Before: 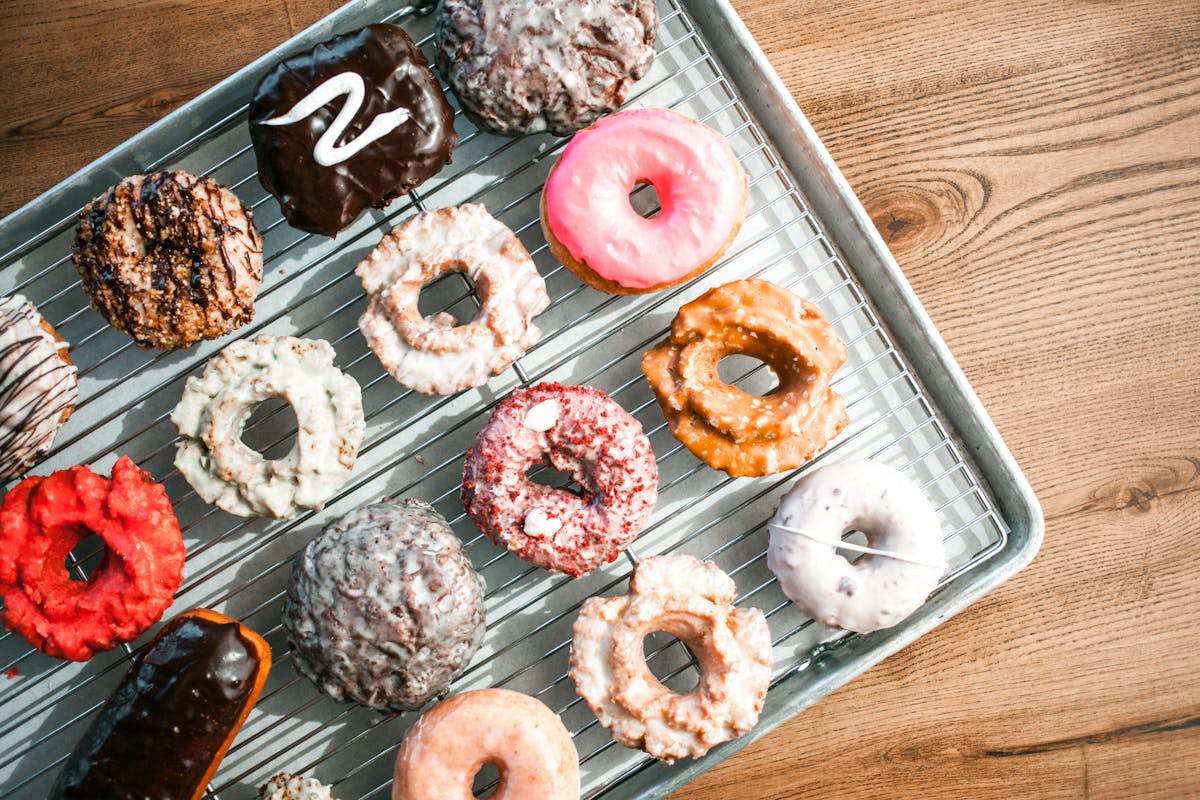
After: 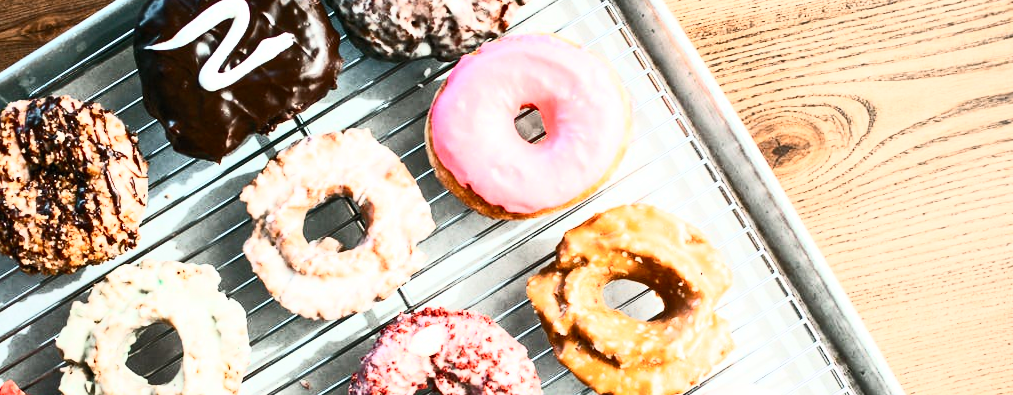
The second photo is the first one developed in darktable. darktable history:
contrast brightness saturation: contrast 0.605, brightness 0.345, saturation 0.143
crop and rotate: left 9.651%, top 9.435%, right 5.865%, bottom 41.109%
